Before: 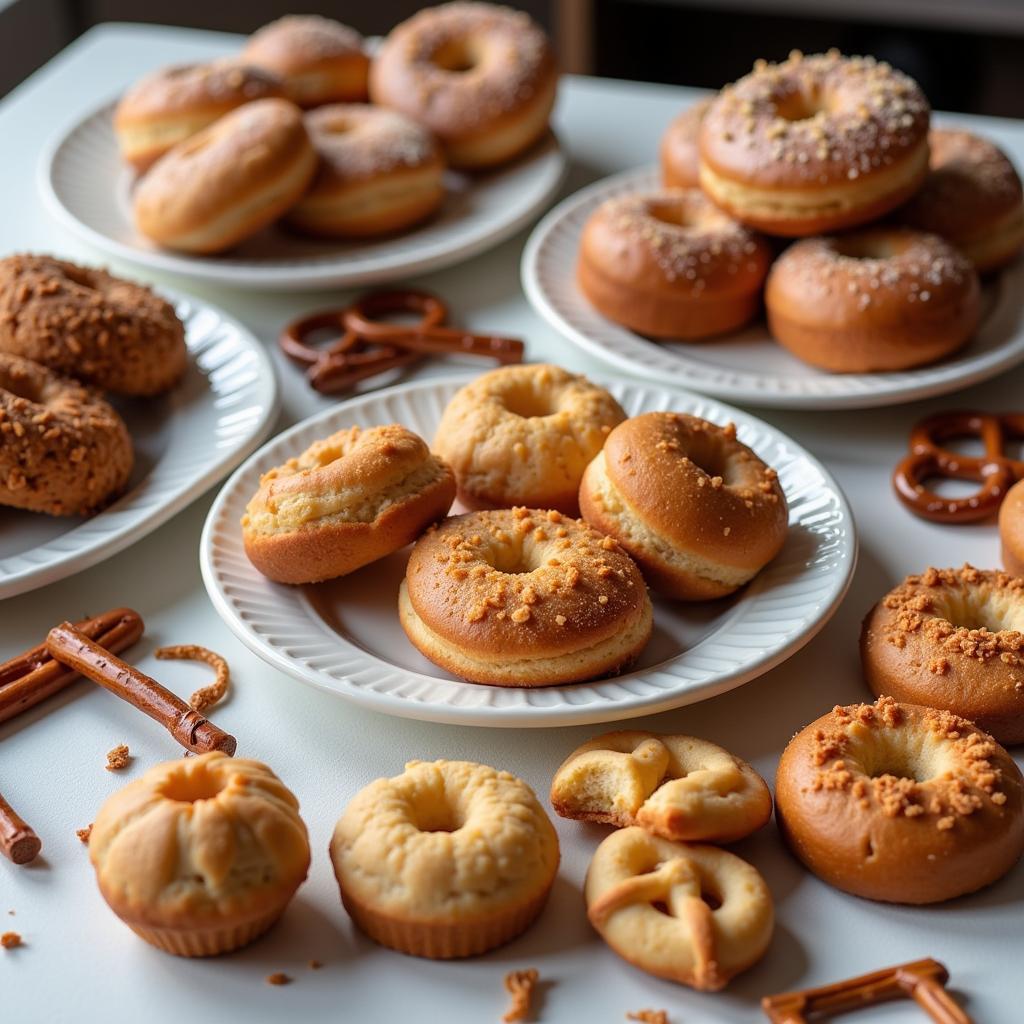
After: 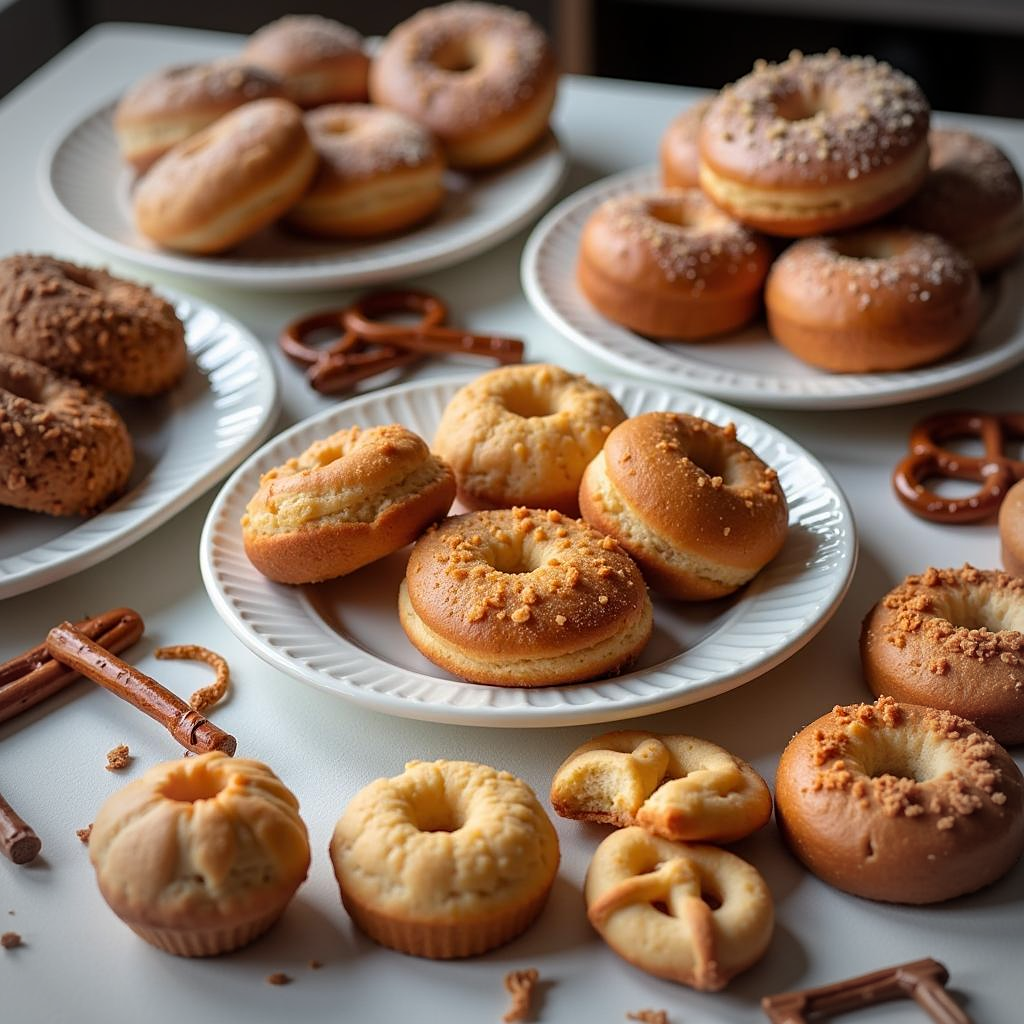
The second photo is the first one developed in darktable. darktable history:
vignetting: on, module defaults
sharpen: amount 0.202
